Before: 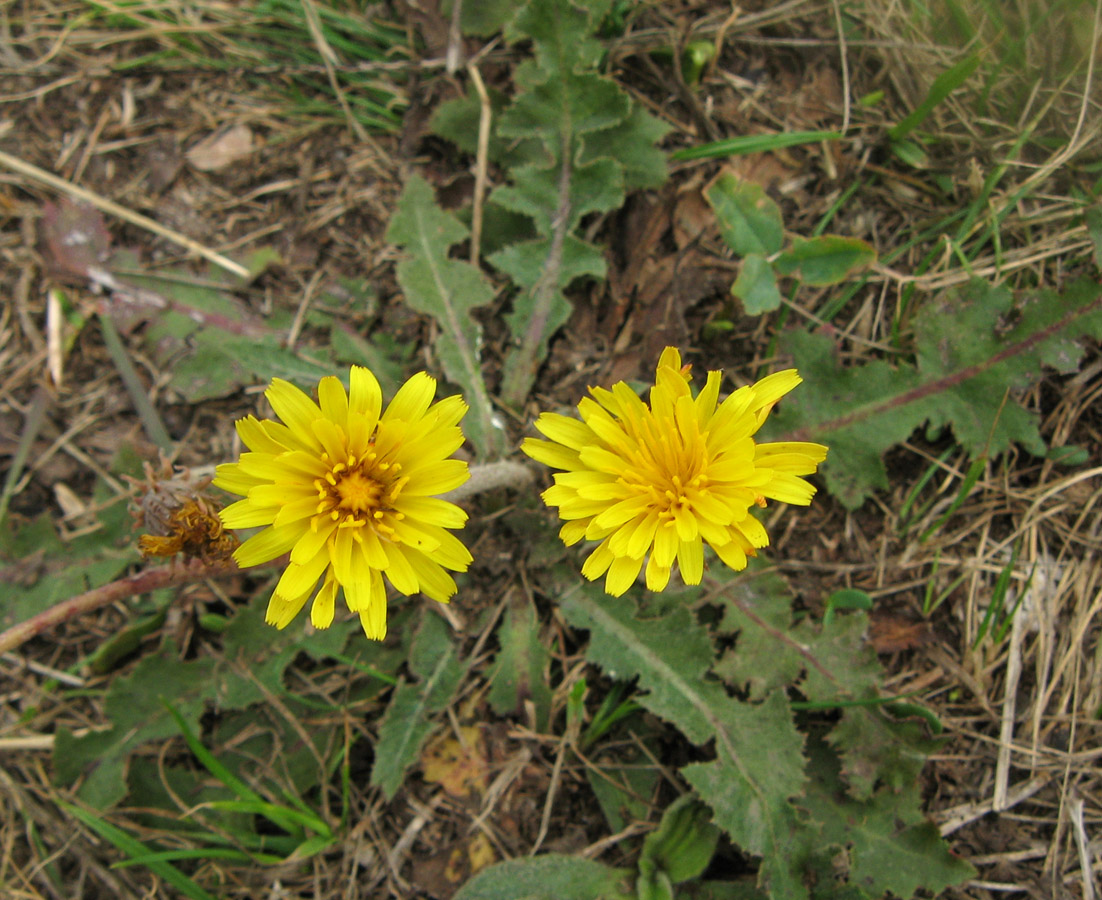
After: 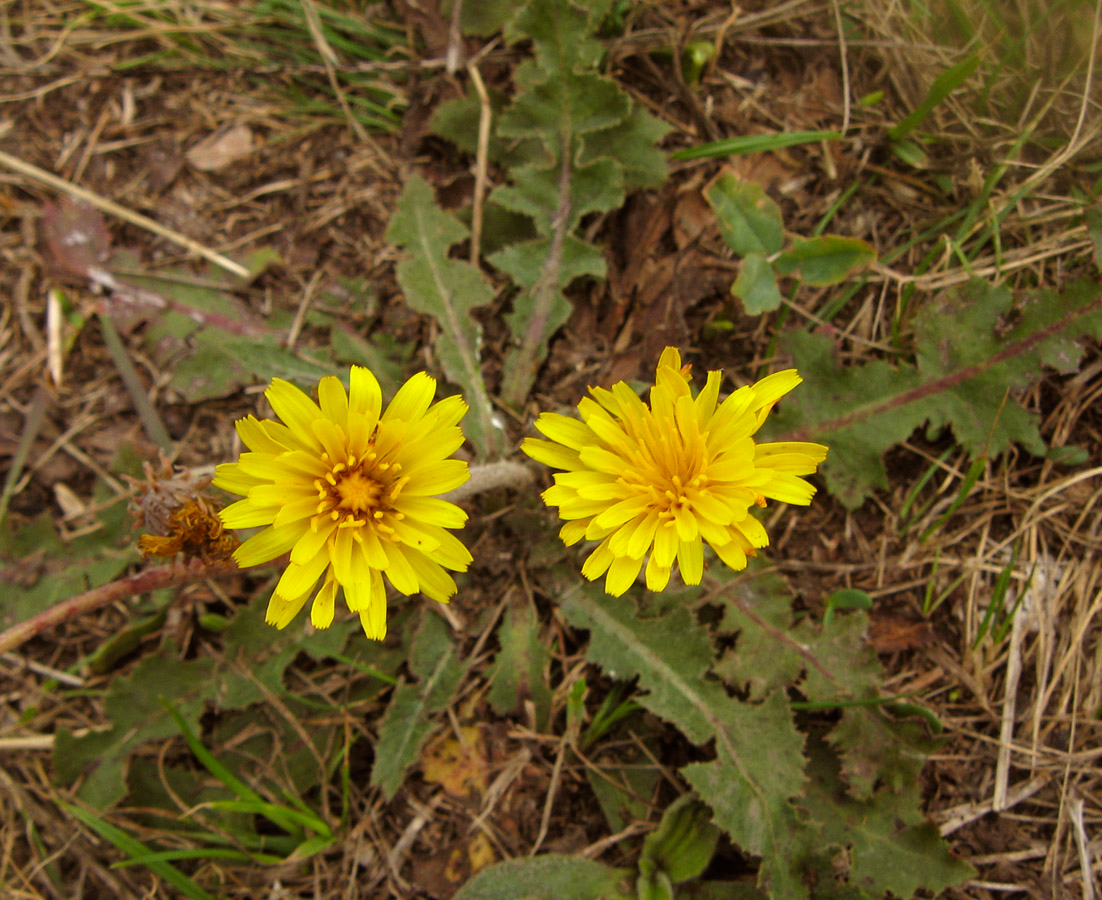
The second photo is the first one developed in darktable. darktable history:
tone equalizer: on, module defaults
rgb levels: mode RGB, independent channels, levels [[0, 0.5, 1], [0, 0.521, 1], [0, 0.536, 1]]
